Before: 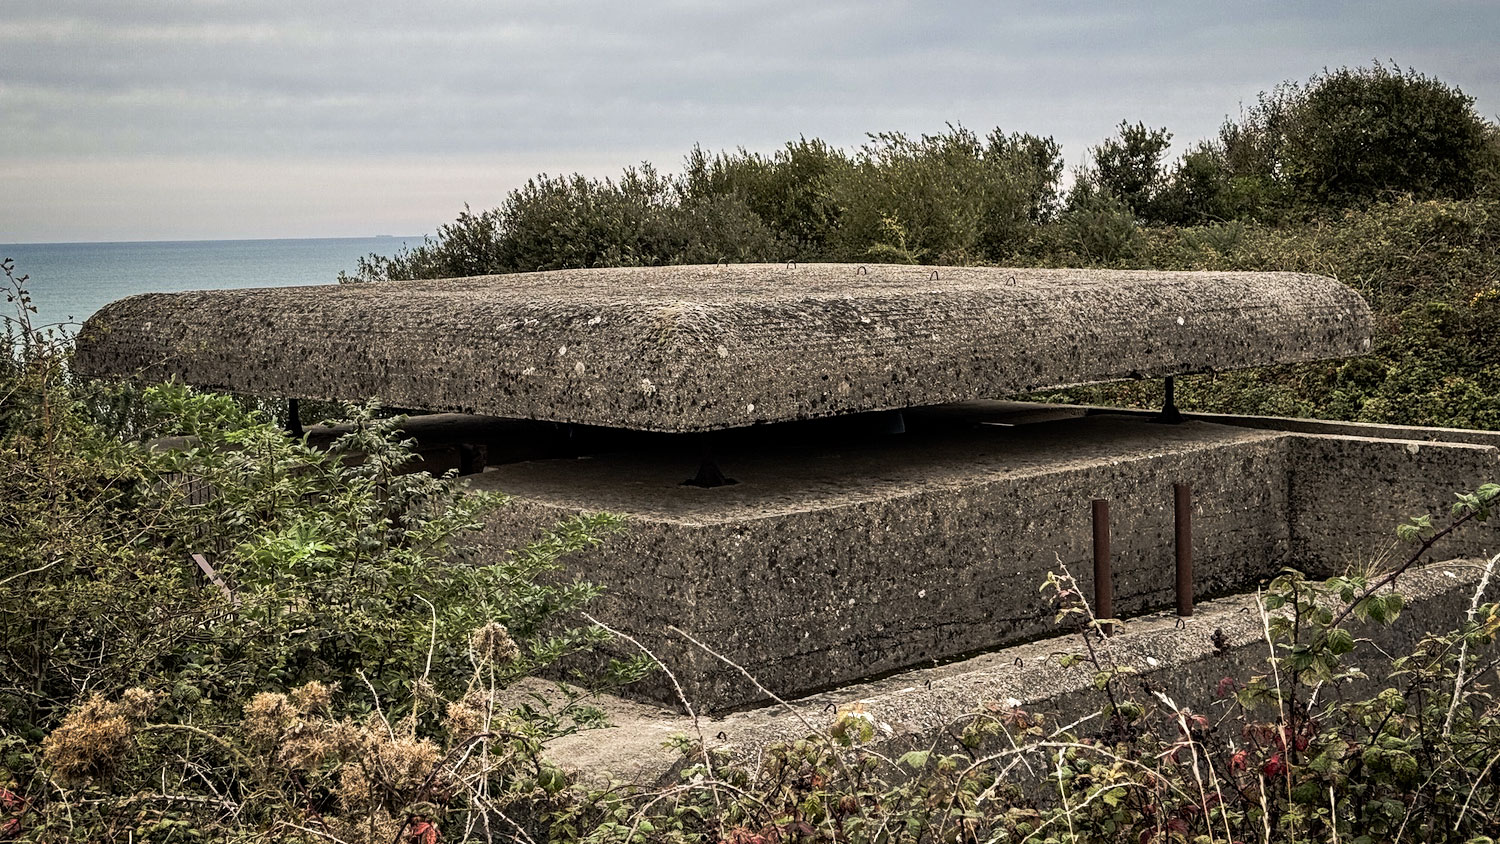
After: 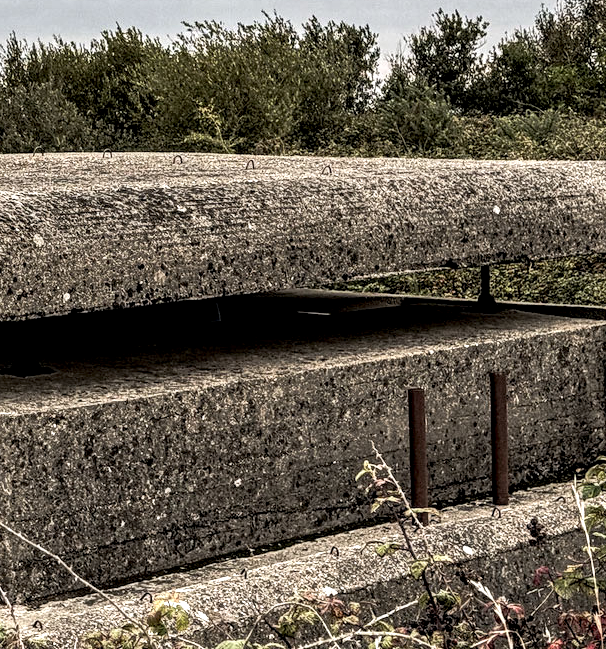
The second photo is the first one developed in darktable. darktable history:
local contrast: highlights 60%, shadows 62%, detail 160%
shadows and highlights: shadows 29.4, highlights -29.08, low approximation 0.01, soften with gaussian
crop: left 45.641%, top 13.161%, right 13.928%, bottom 9.898%
